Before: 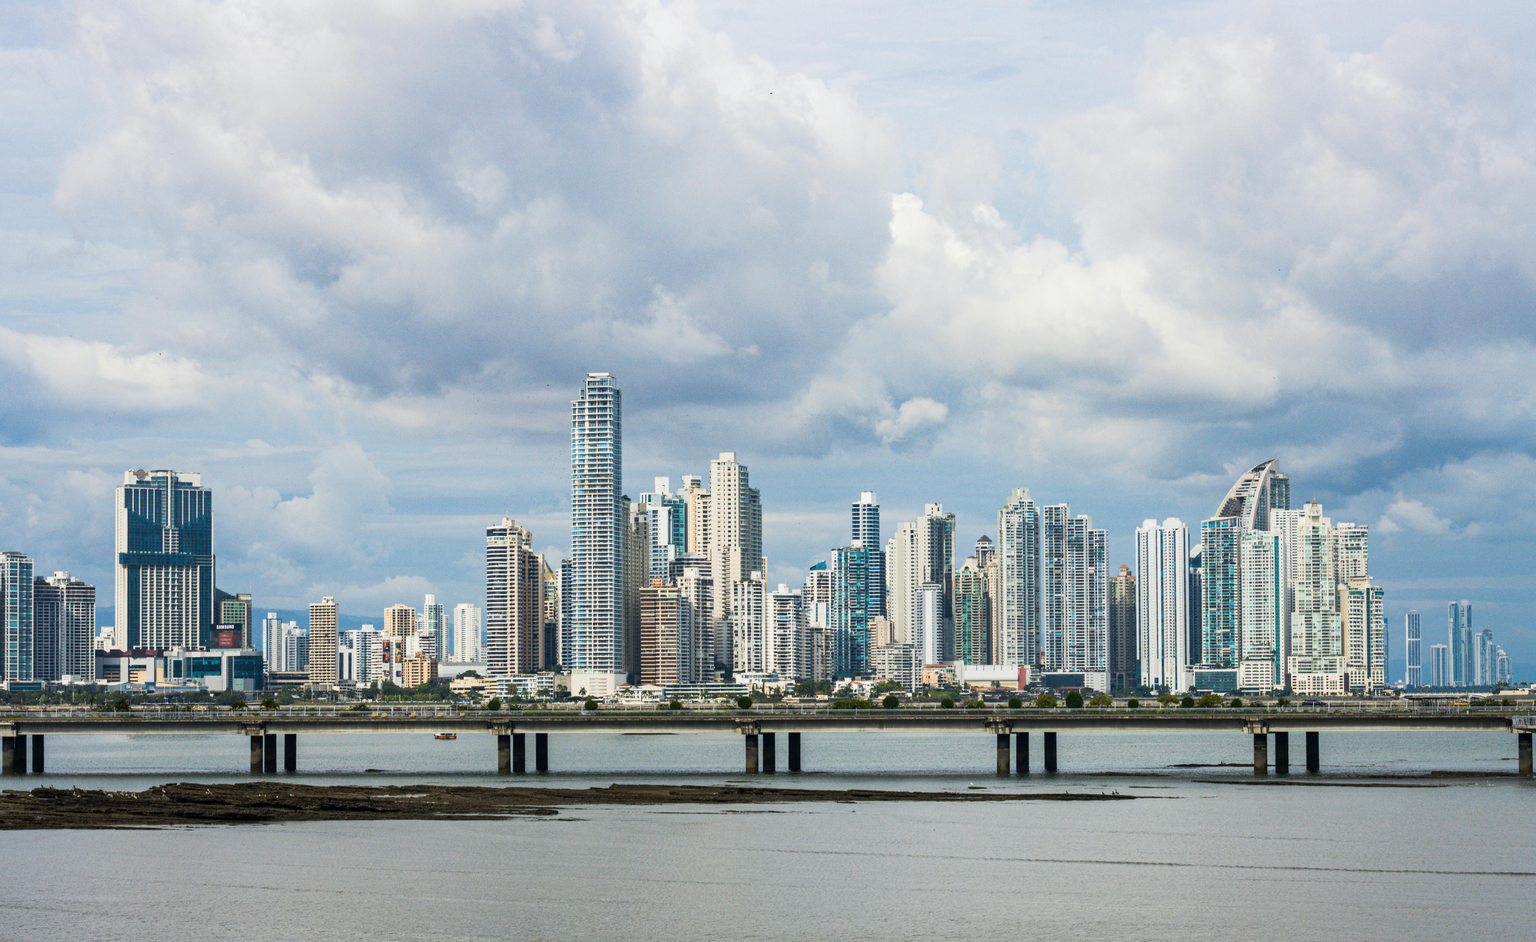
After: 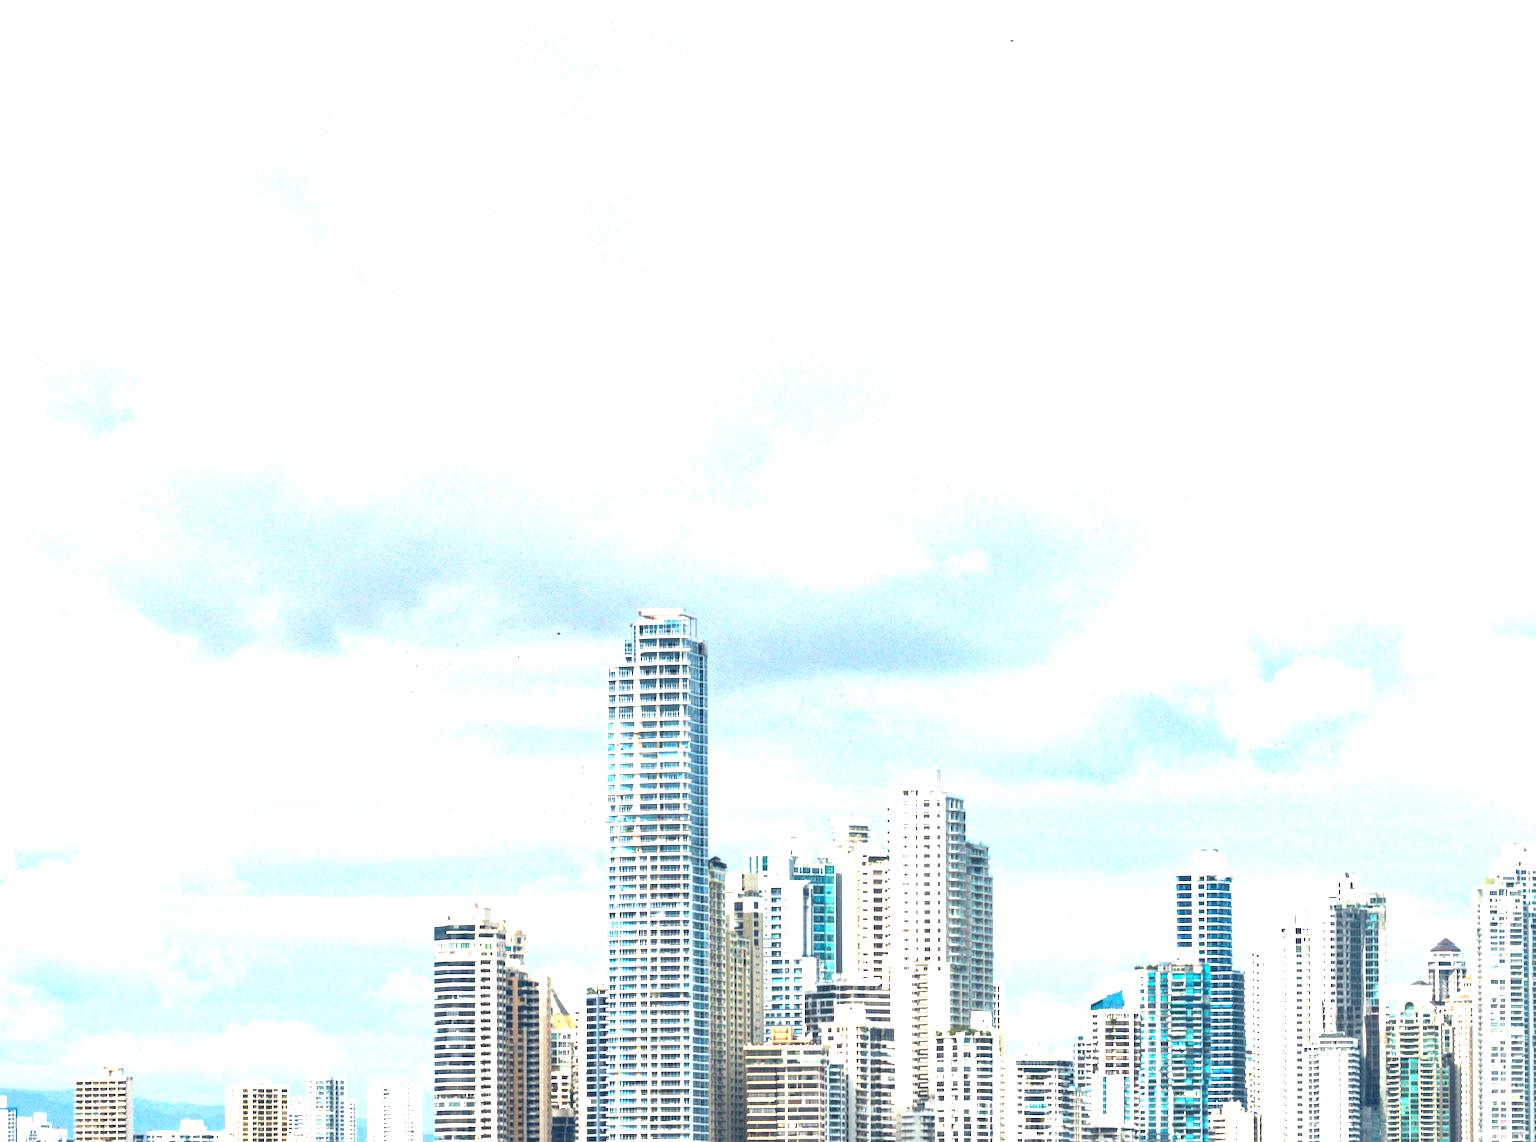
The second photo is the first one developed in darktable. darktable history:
exposure: black level correction 0.001, exposure 1.398 EV, compensate highlight preservation false
crop: left 17.805%, top 7.79%, right 32.984%, bottom 32.49%
